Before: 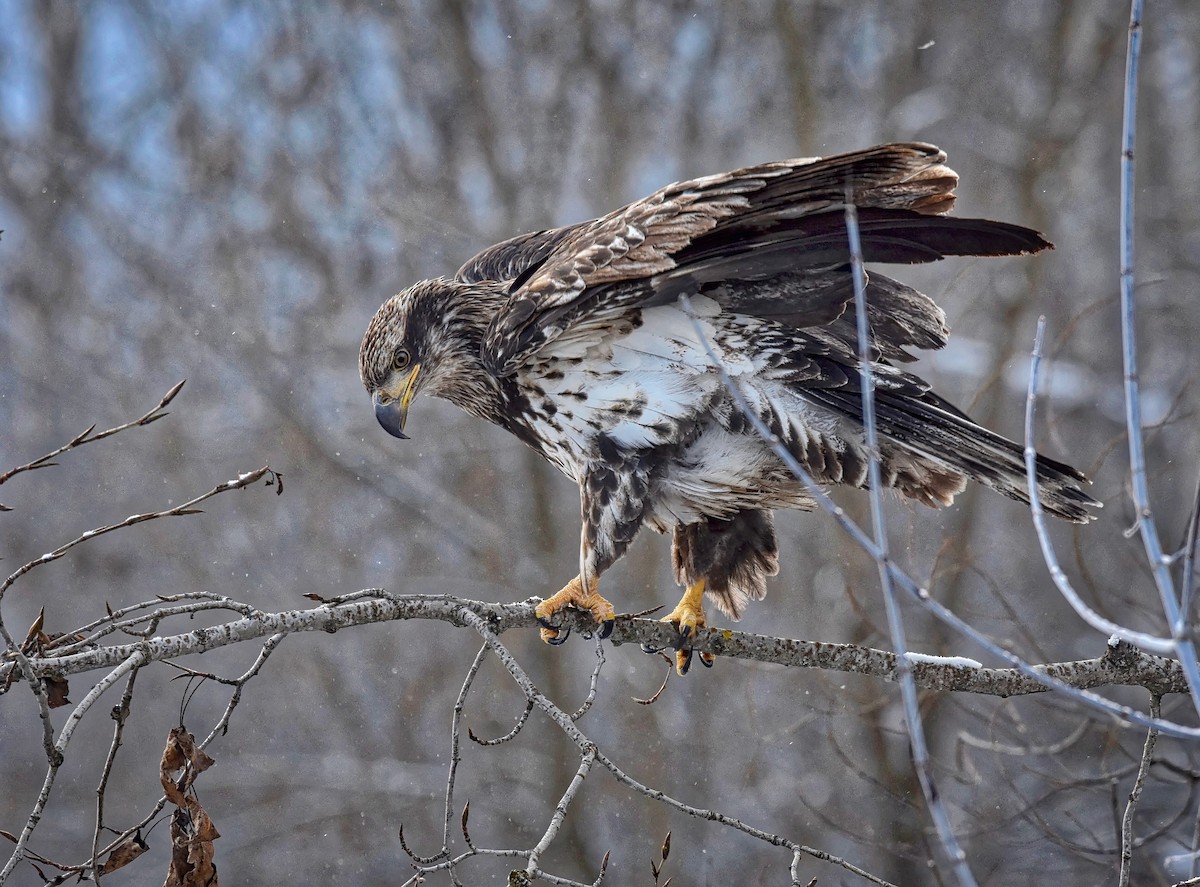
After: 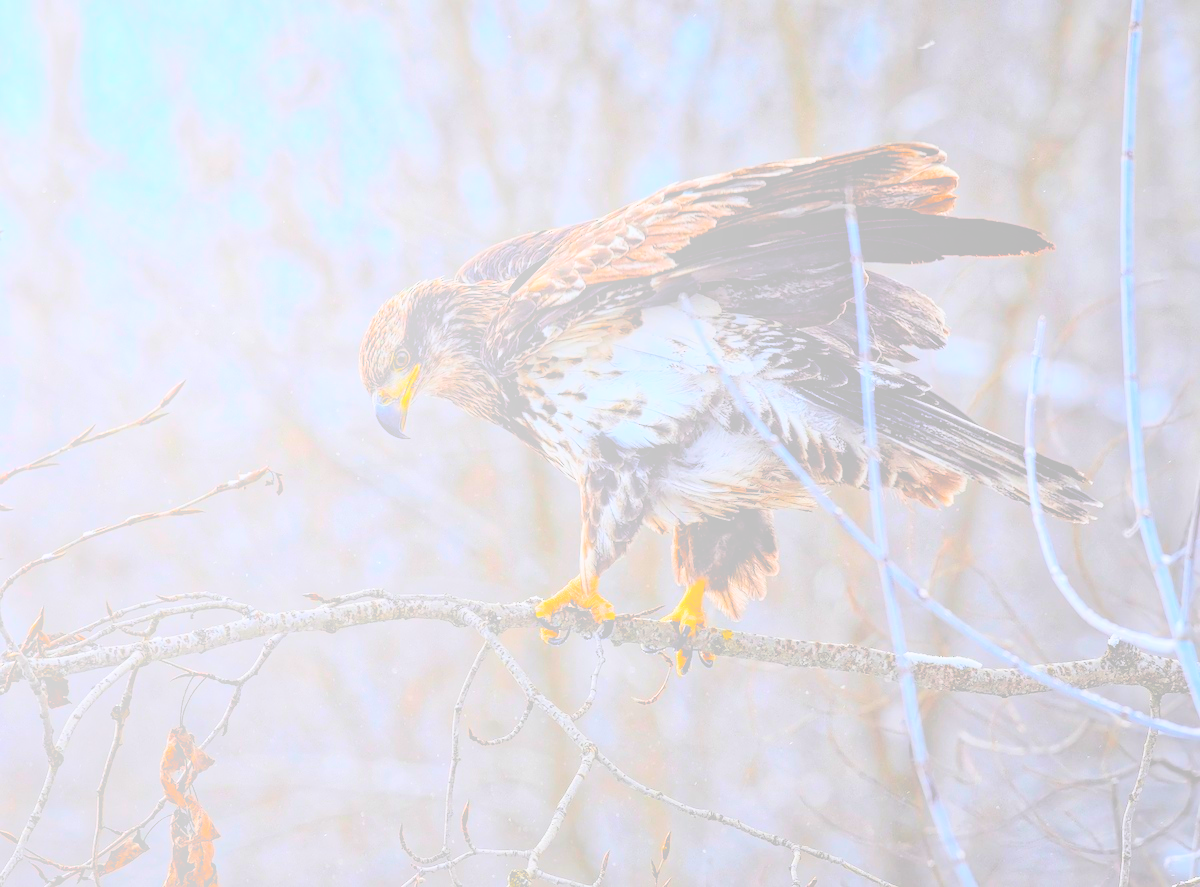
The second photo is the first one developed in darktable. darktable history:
filmic rgb: black relative exposure -5 EV, white relative exposure 3.5 EV, hardness 3.19, contrast 1.2, highlights saturation mix -50%
bloom: size 85%, threshold 5%, strength 85%
shadows and highlights: shadows 4.1, highlights -17.6, soften with gaussian
color balance rgb: perceptual saturation grading › global saturation 25%, global vibrance 20%
color balance: lift [1, 1, 0.999, 1.001], gamma [1, 1.003, 1.005, 0.995], gain [1, 0.992, 0.988, 1.012], contrast 5%, output saturation 110%
